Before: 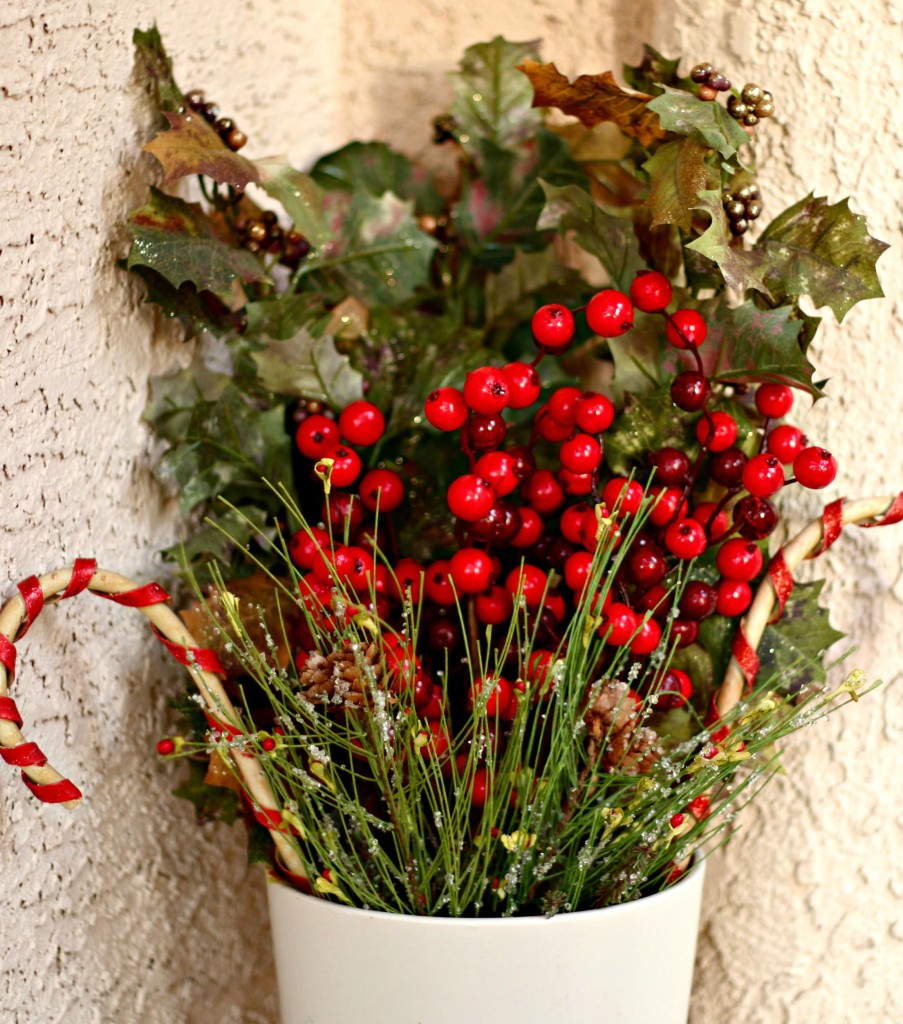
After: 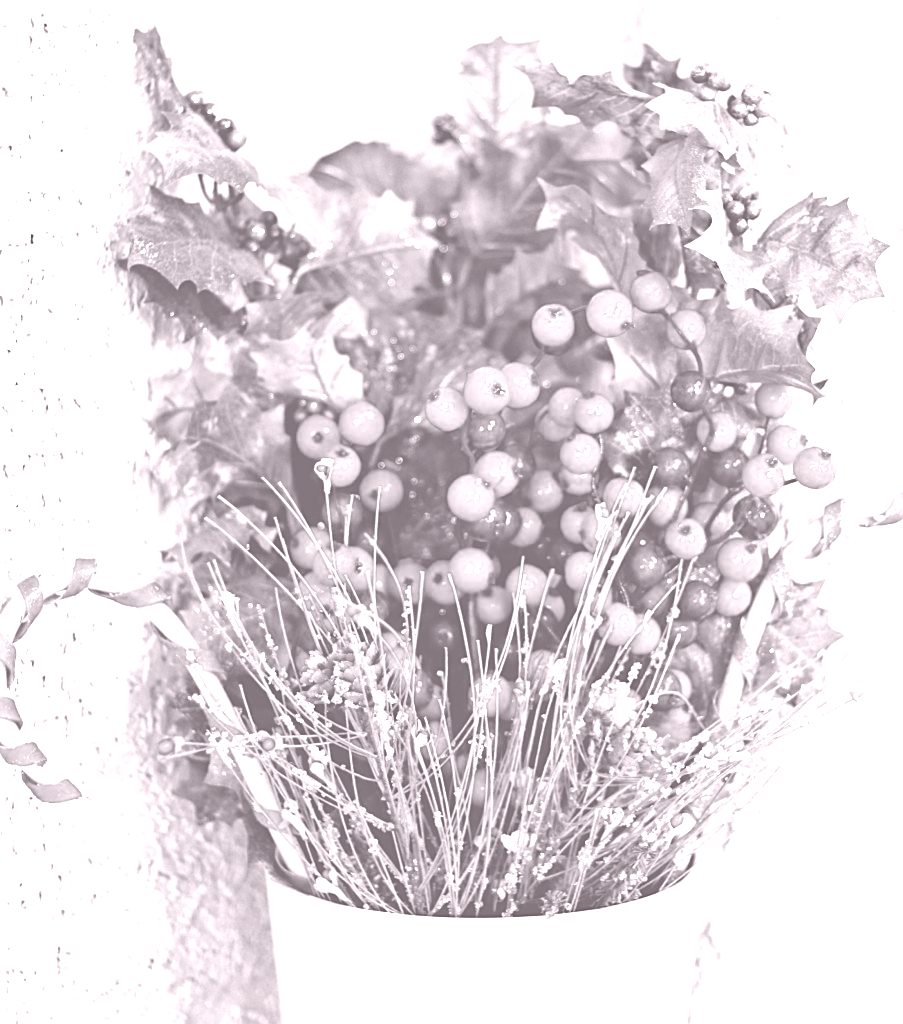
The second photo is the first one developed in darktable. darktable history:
colorize: hue 25.2°, saturation 83%, source mix 82%, lightness 79%, version 1
exposure: exposure 0.2 EV, compensate highlight preservation false
white balance: red 1.042, blue 1.17
sharpen: on, module defaults
